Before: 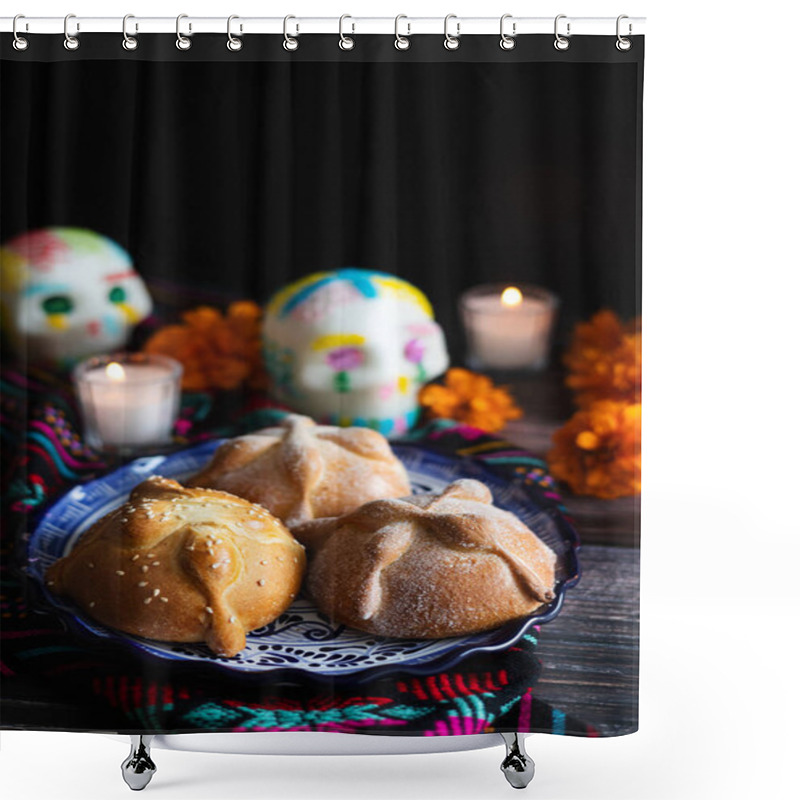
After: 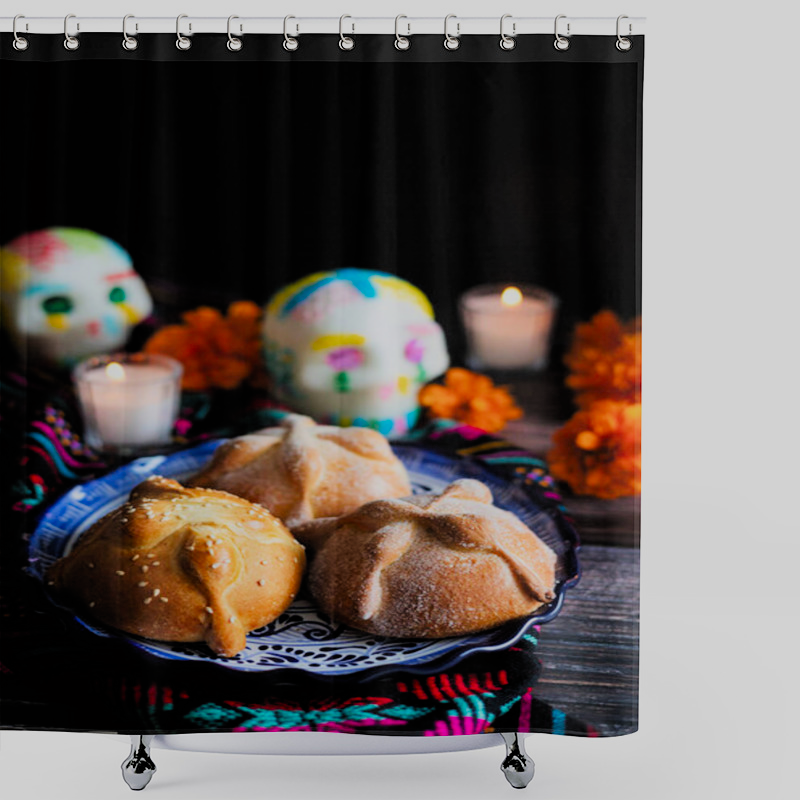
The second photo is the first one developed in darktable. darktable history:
filmic rgb: black relative exposure -6.66 EV, white relative exposure 4.56 EV, hardness 3.27, add noise in highlights 0.001, color science v3 (2019), use custom middle-gray values true, contrast in highlights soft
color correction: highlights b* 0.008, saturation 1.32
